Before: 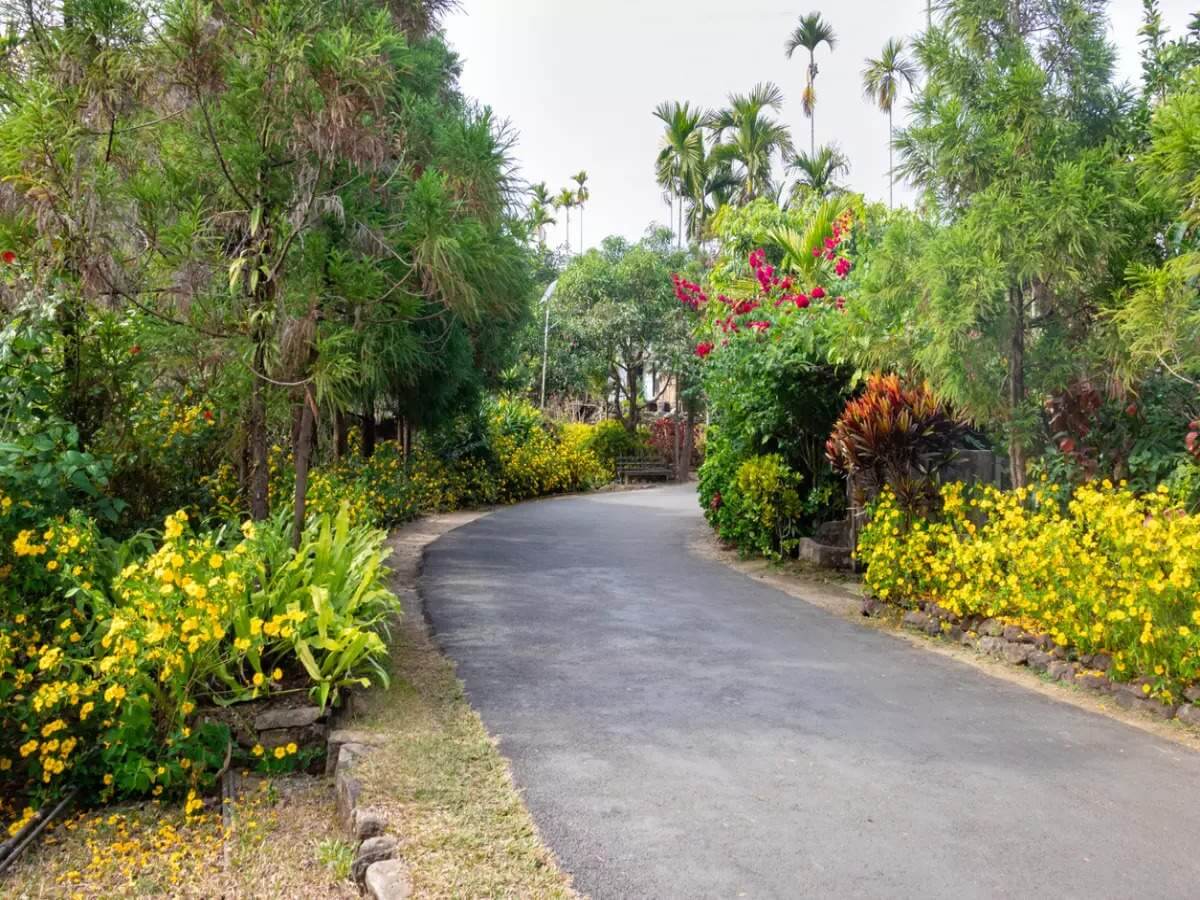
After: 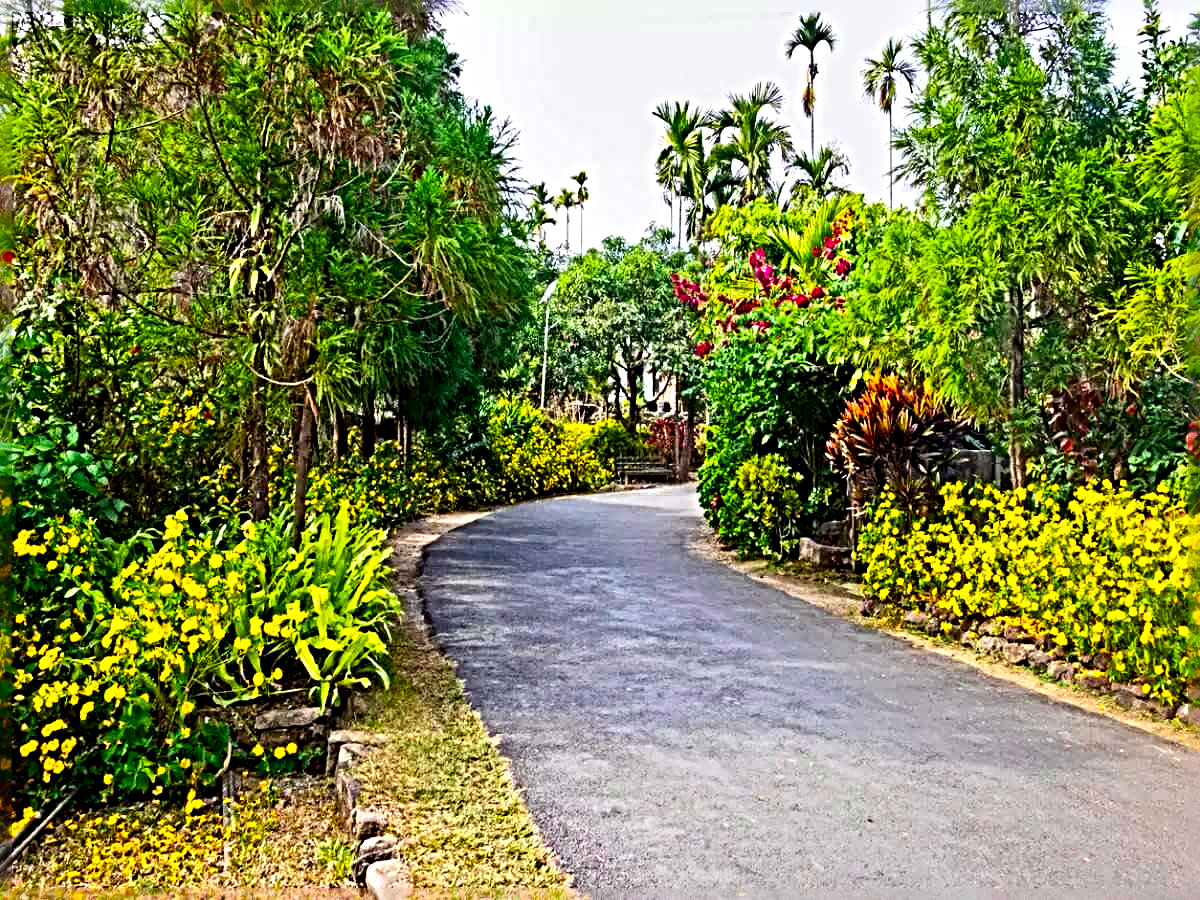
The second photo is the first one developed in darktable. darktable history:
color balance rgb: linear chroma grading › global chroma 15%, perceptual saturation grading › global saturation 30%
contrast brightness saturation: contrast 0.18, saturation 0.3
sharpen: radius 6.3, amount 1.8, threshold 0
